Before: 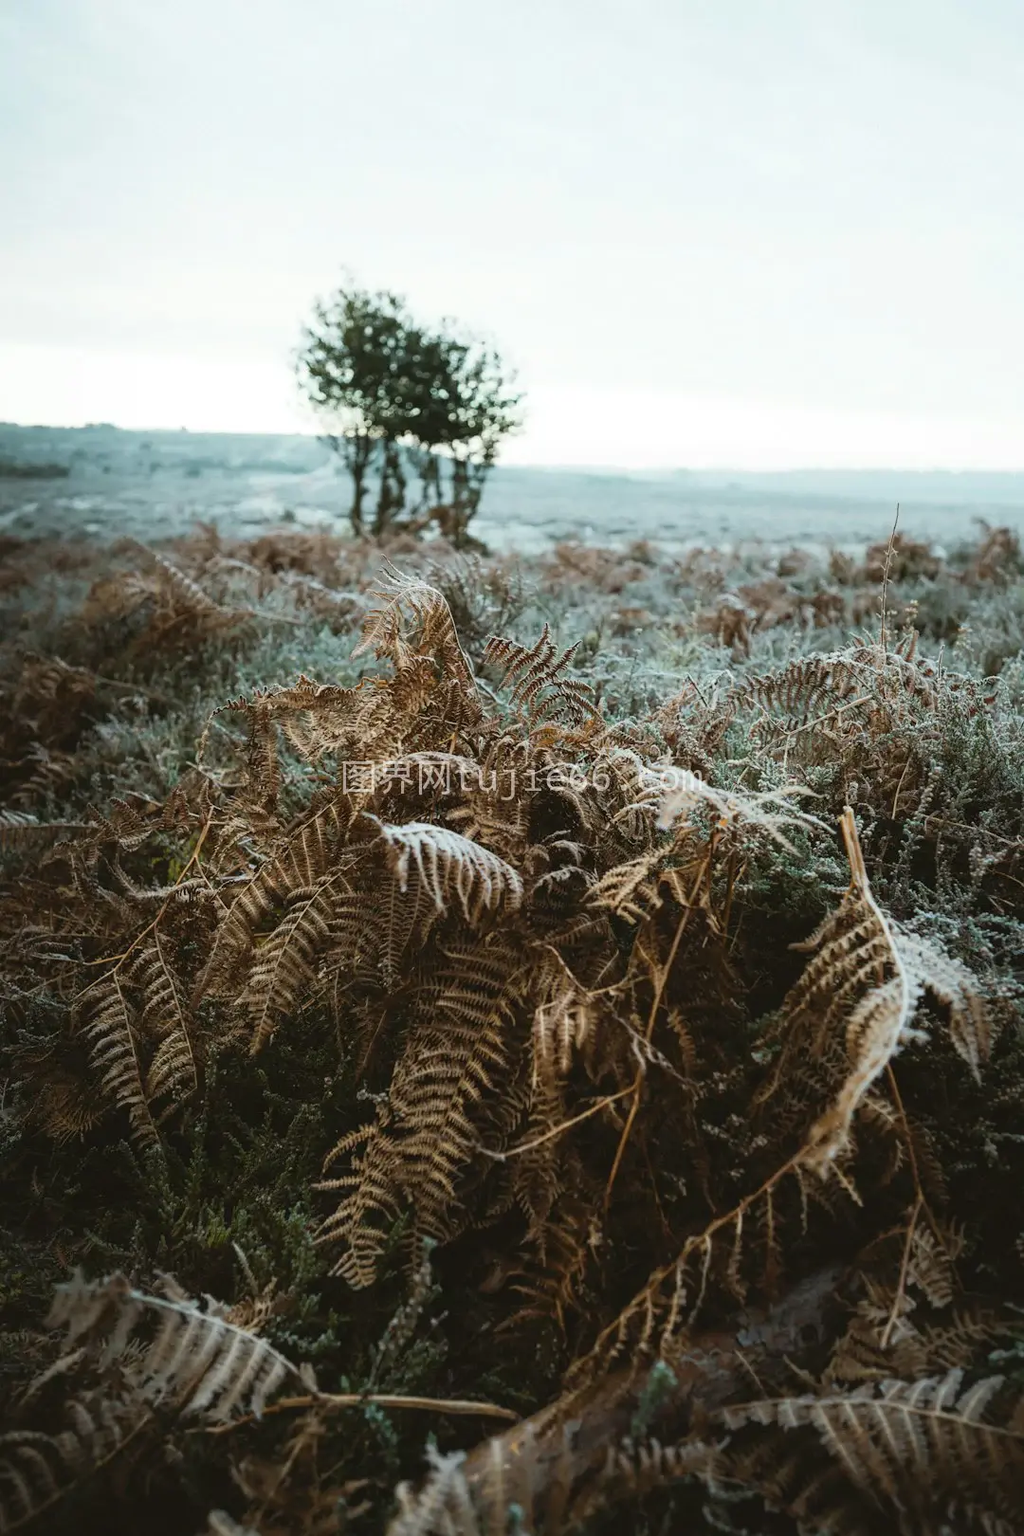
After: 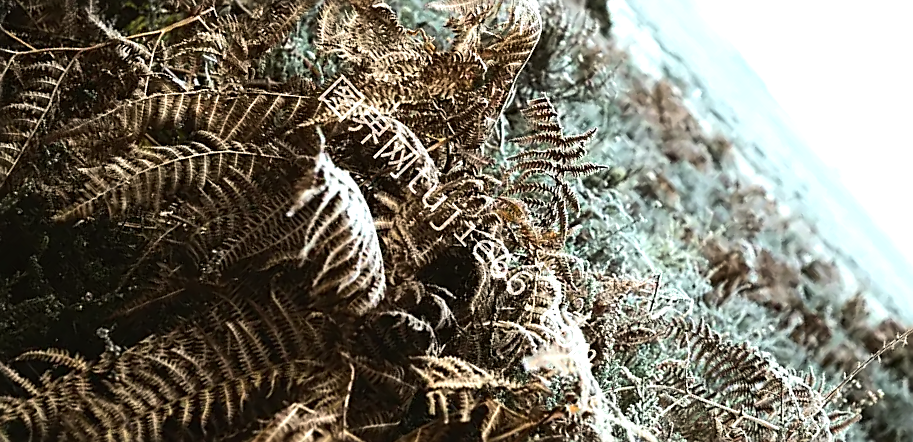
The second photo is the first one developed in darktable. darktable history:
tone equalizer: -8 EV -1.09 EV, -7 EV -0.995 EV, -6 EV -0.863 EV, -5 EV -0.551 EV, -3 EV 0.596 EV, -2 EV 0.874 EV, -1 EV 1 EV, +0 EV 1.08 EV, edges refinement/feathering 500, mask exposure compensation -1.57 EV, preserve details no
sharpen: on, module defaults
crop and rotate: angle -46.18°, top 16.194%, right 0.791%, bottom 11.695%
